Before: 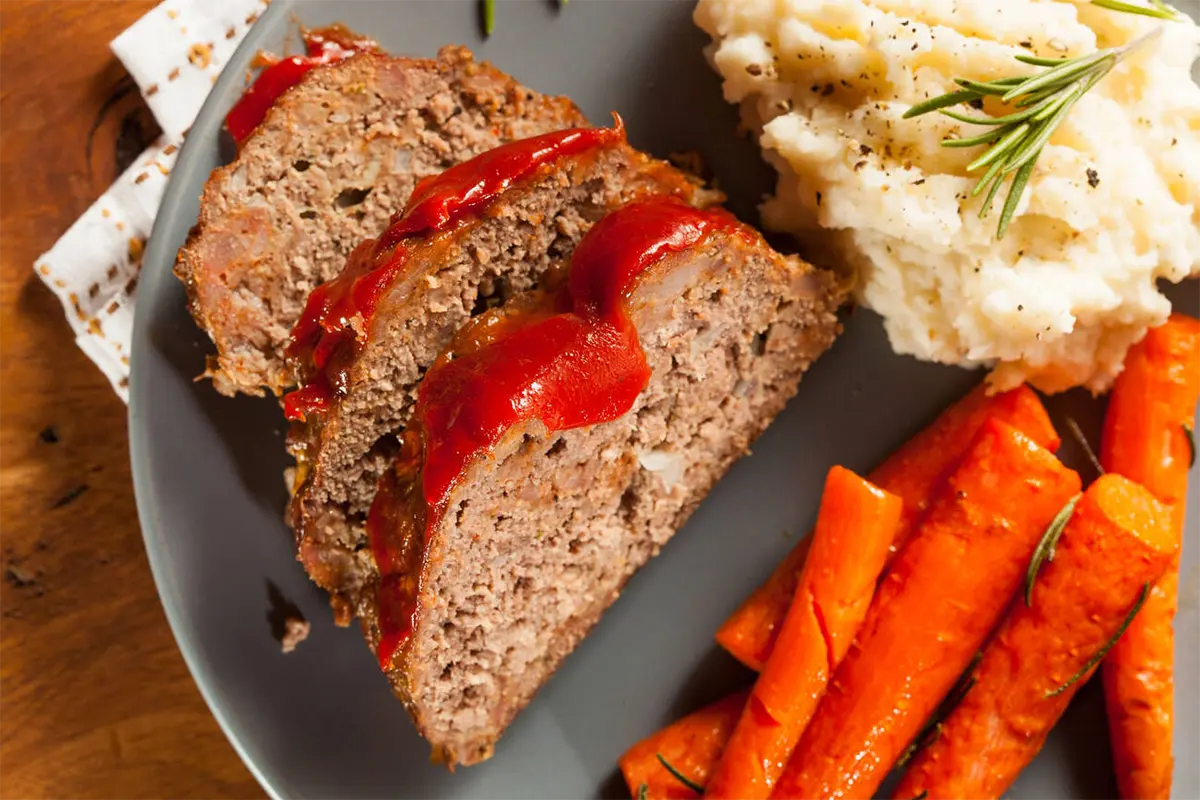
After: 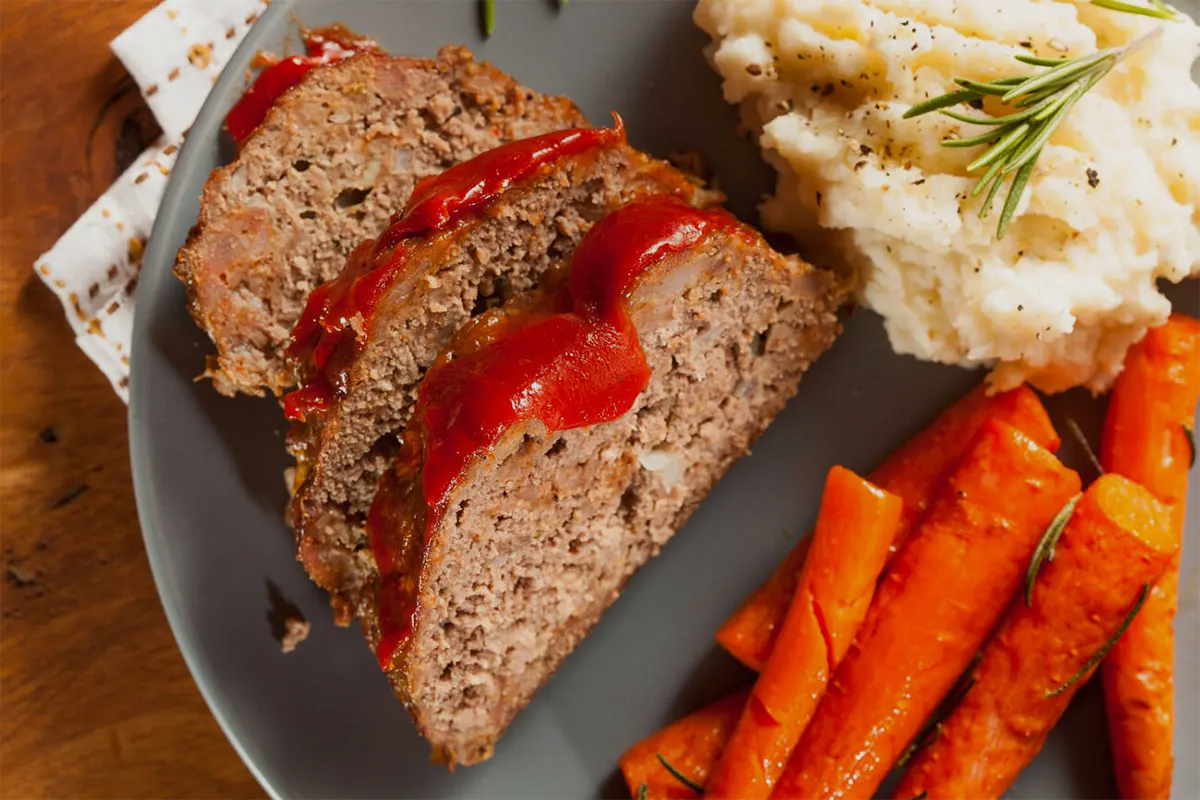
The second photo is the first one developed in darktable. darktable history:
tone equalizer: -8 EV 0.222 EV, -7 EV 0.43 EV, -6 EV 0.435 EV, -5 EV 0.229 EV, -3 EV -0.271 EV, -2 EV -0.392 EV, -1 EV -0.392 EV, +0 EV -0.277 EV
